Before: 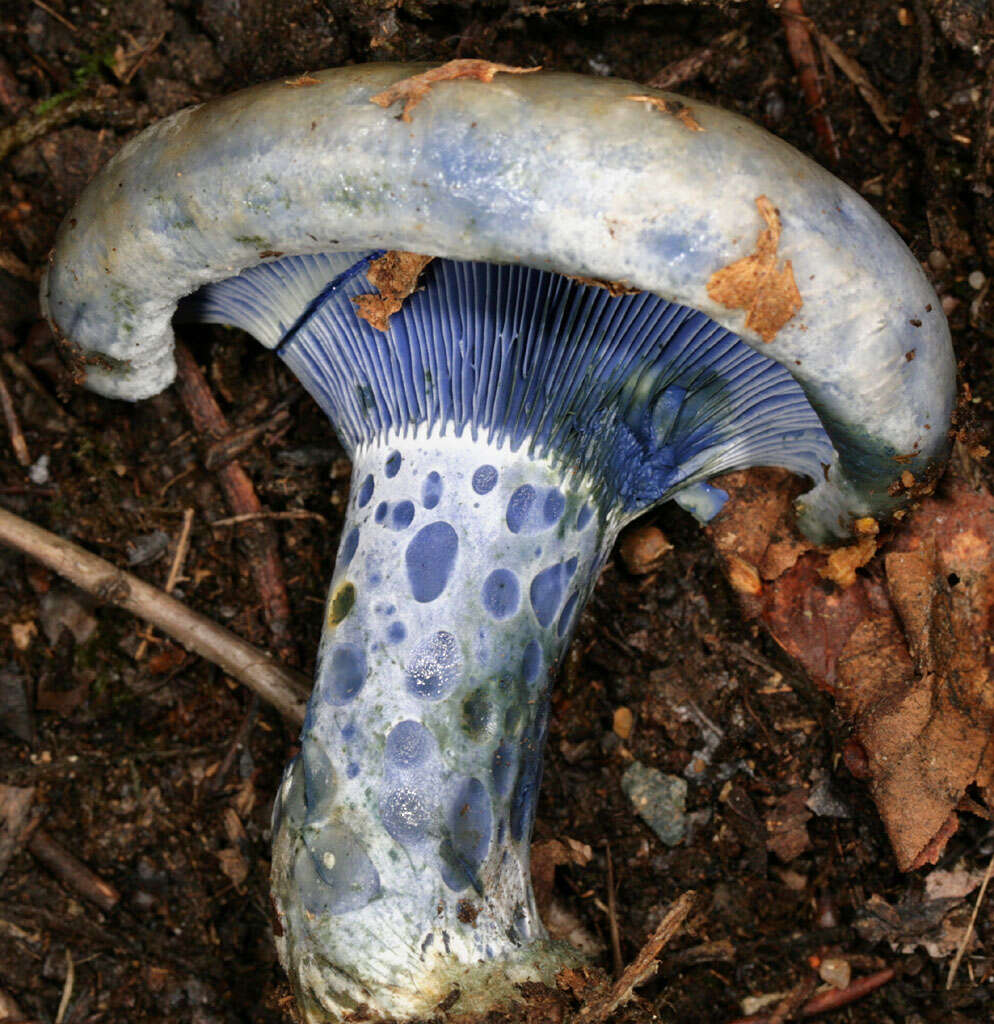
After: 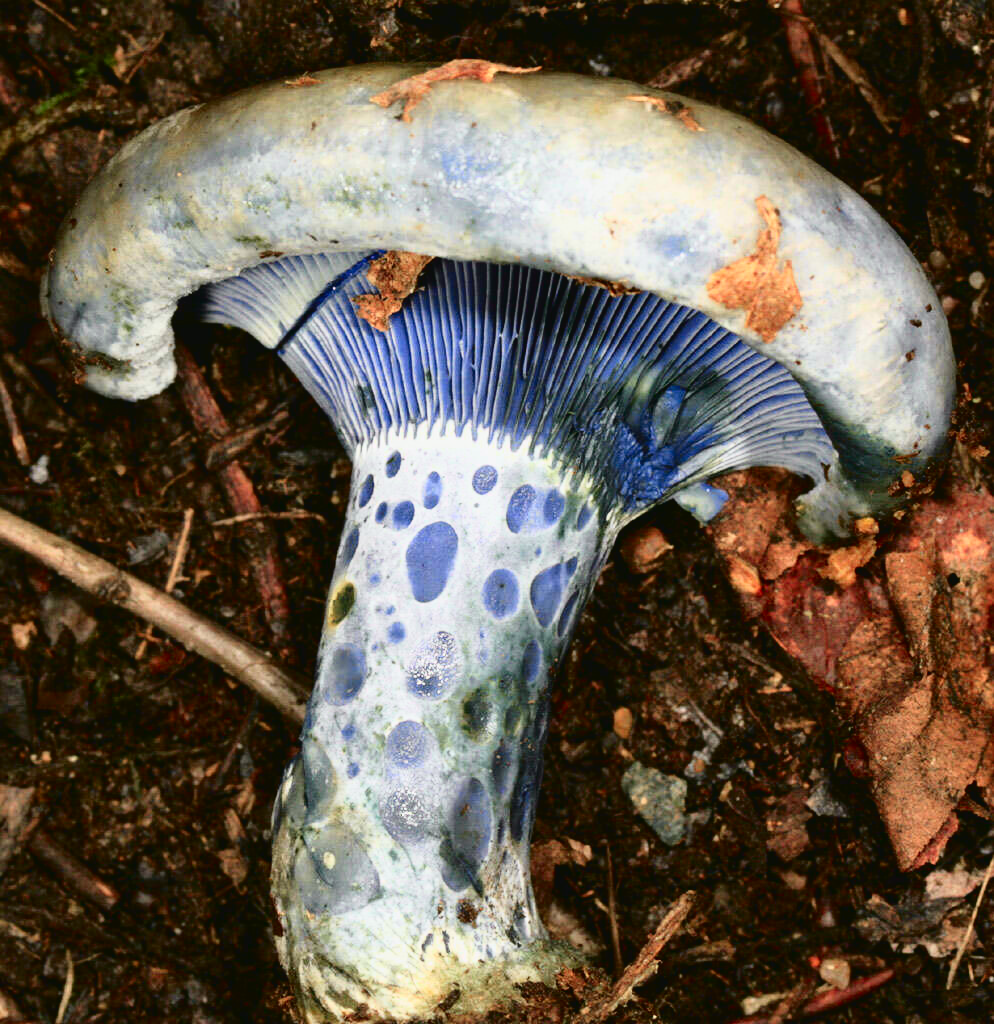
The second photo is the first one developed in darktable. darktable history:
tone curve: curves: ch0 [(0.003, 0.032) (0.037, 0.037) (0.149, 0.117) (0.297, 0.318) (0.41, 0.48) (0.541, 0.649) (0.722, 0.857) (0.875, 0.946) (1, 0.98)]; ch1 [(0, 0) (0.305, 0.325) (0.453, 0.437) (0.482, 0.474) (0.501, 0.498) (0.506, 0.503) (0.559, 0.576) (0.6, 0.635) (0.656, 0.707) (1, 1)]; ch2 [(0, 0) (0.323, 0.277) (0.408, 0.399) (0.45, 0.48) (0.499, 0.502) (0.515, 0.532) (0.573, 0.602) (0.653, 0.675) (0.75, 0.756) (1, 1)], color space Lab, independent channels, preserve colors none
